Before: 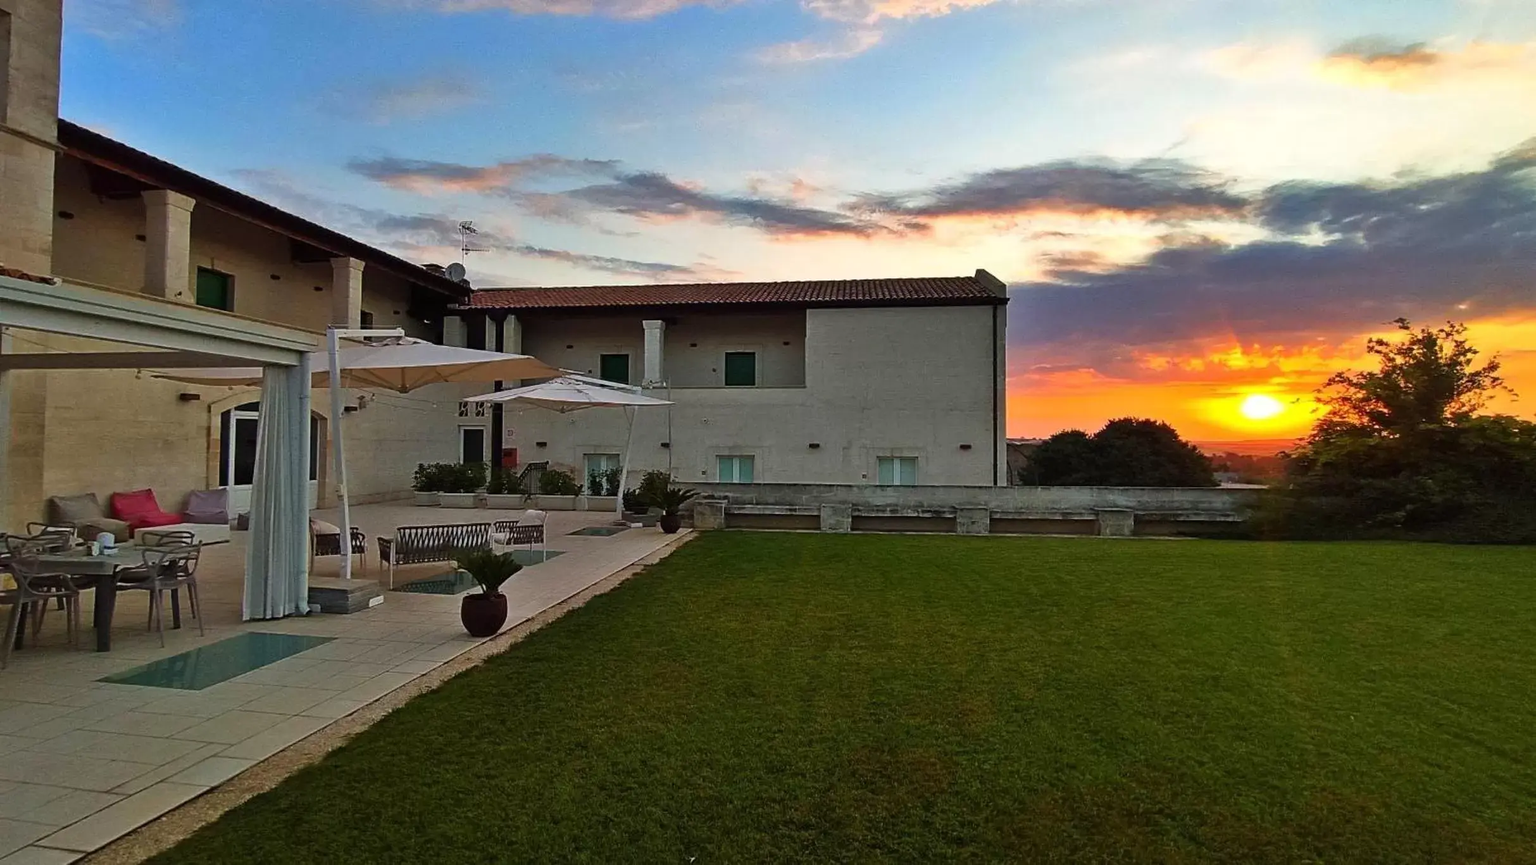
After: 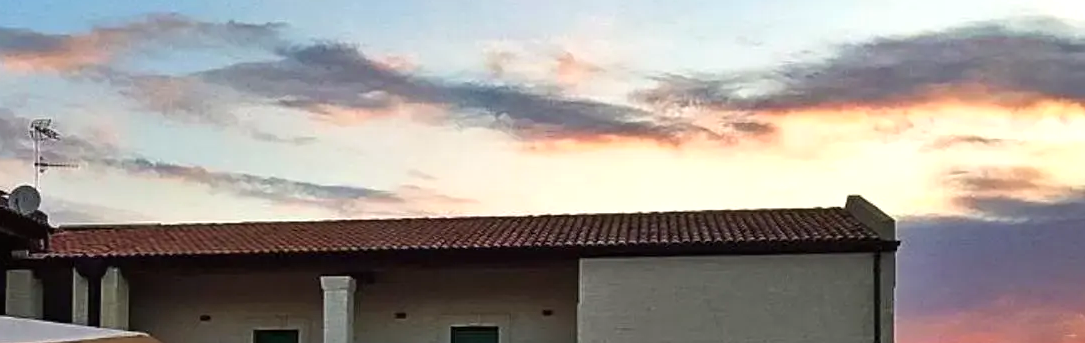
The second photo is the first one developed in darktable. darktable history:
crop: left 28.64%, top 16.832%, right 26.637%, bottom 58.055%
white balance: emerald 1
exposure: exposure 0.236 EV, compensate highlight preservation false
